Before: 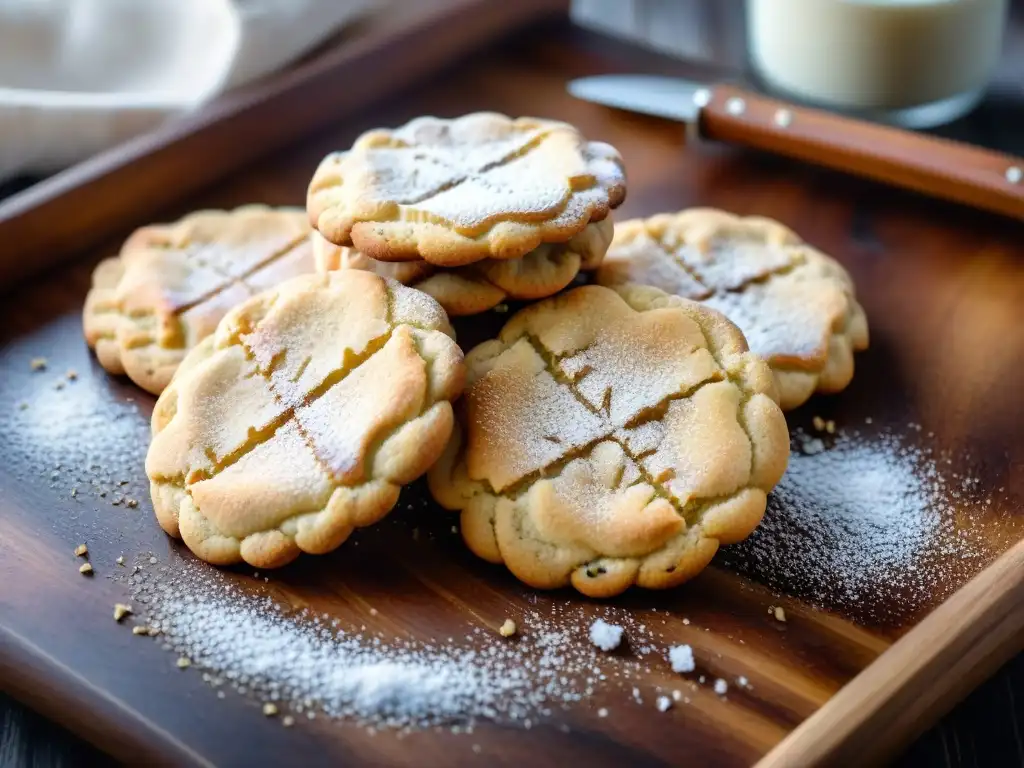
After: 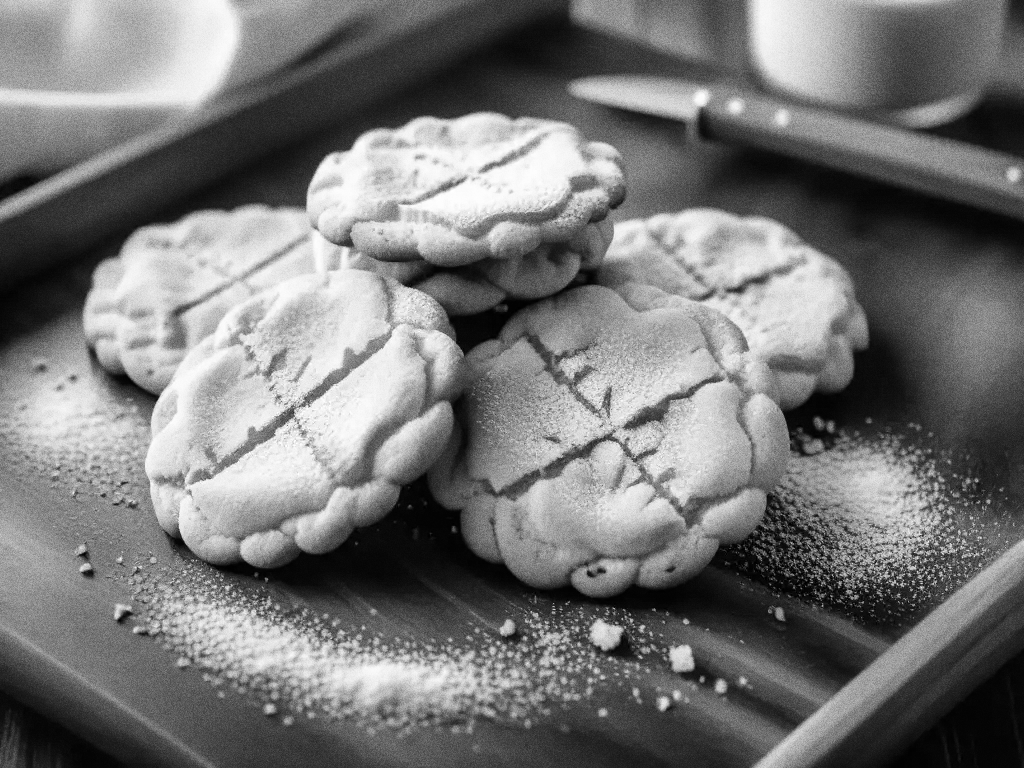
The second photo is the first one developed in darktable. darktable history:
tone equalizer: on, module defaults
monochrome: on, module defaults
grain: coarseness 0.09 ISO, strength 40%
